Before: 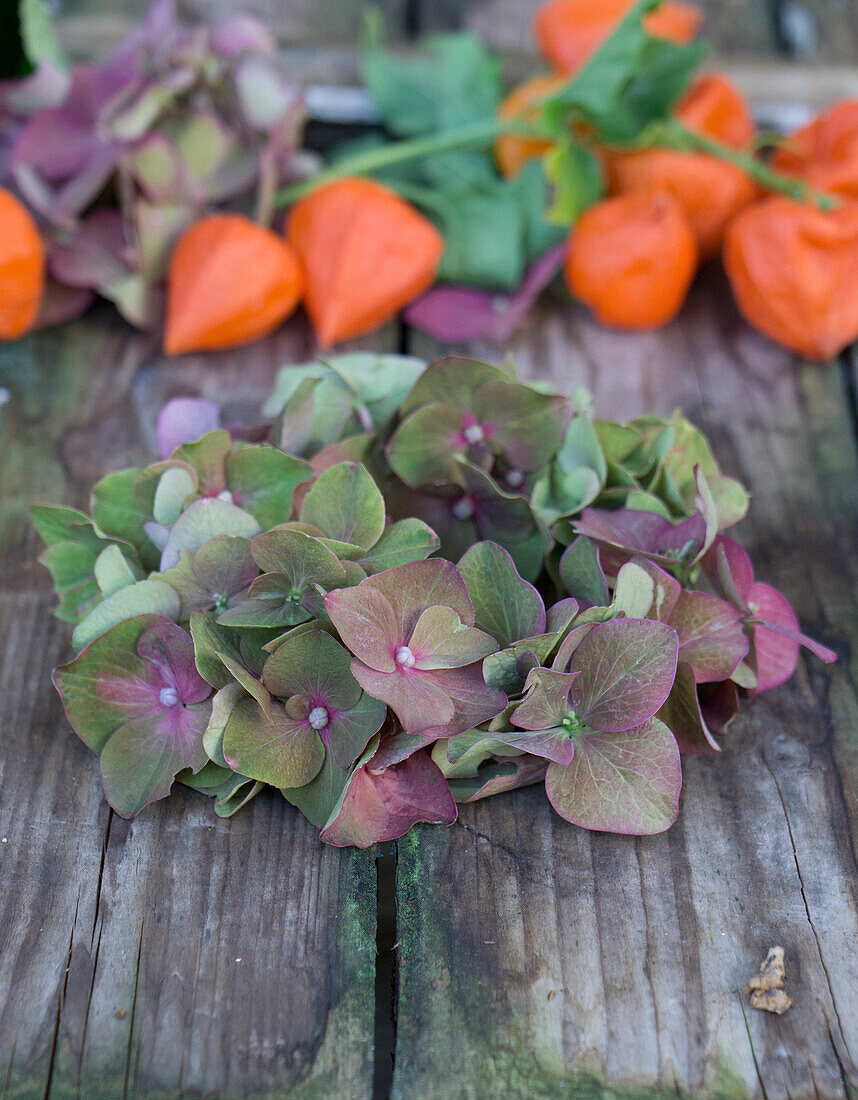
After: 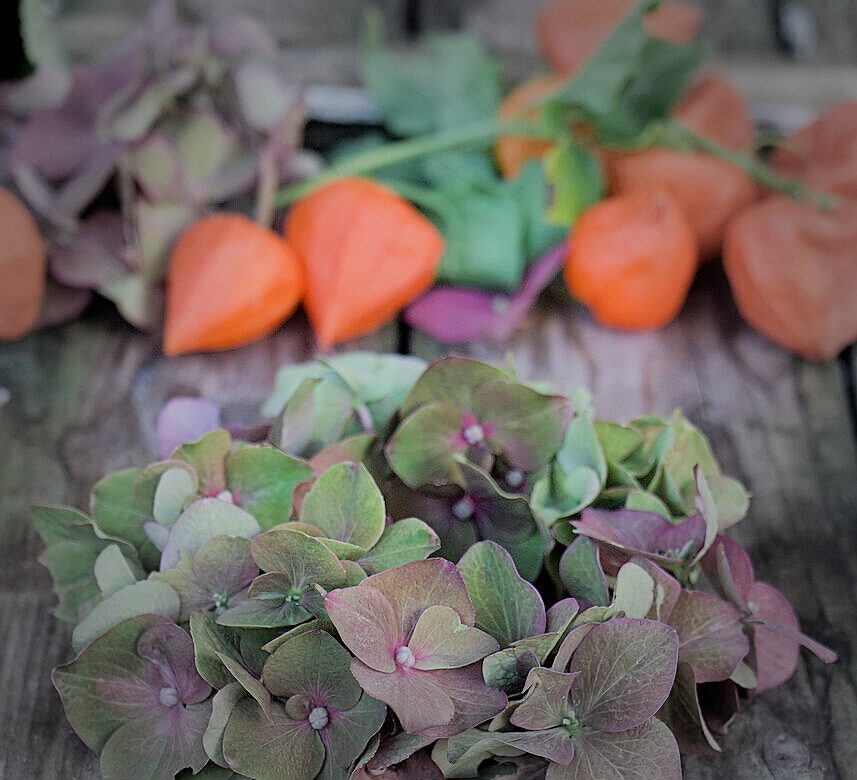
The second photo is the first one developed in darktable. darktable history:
filmic rgb: black relative exposure -7.42 EV, white relative exposure 4.83 EV, hardness 3.4
sharpen: amount 0.5
exposure: exposure 0.374 EV, compensate highlight preservation false
vignetting: fall-off start 49.4%, automatic ratio true, width/height ratio 1.296
crop: right 0%, bottom 29.033%
